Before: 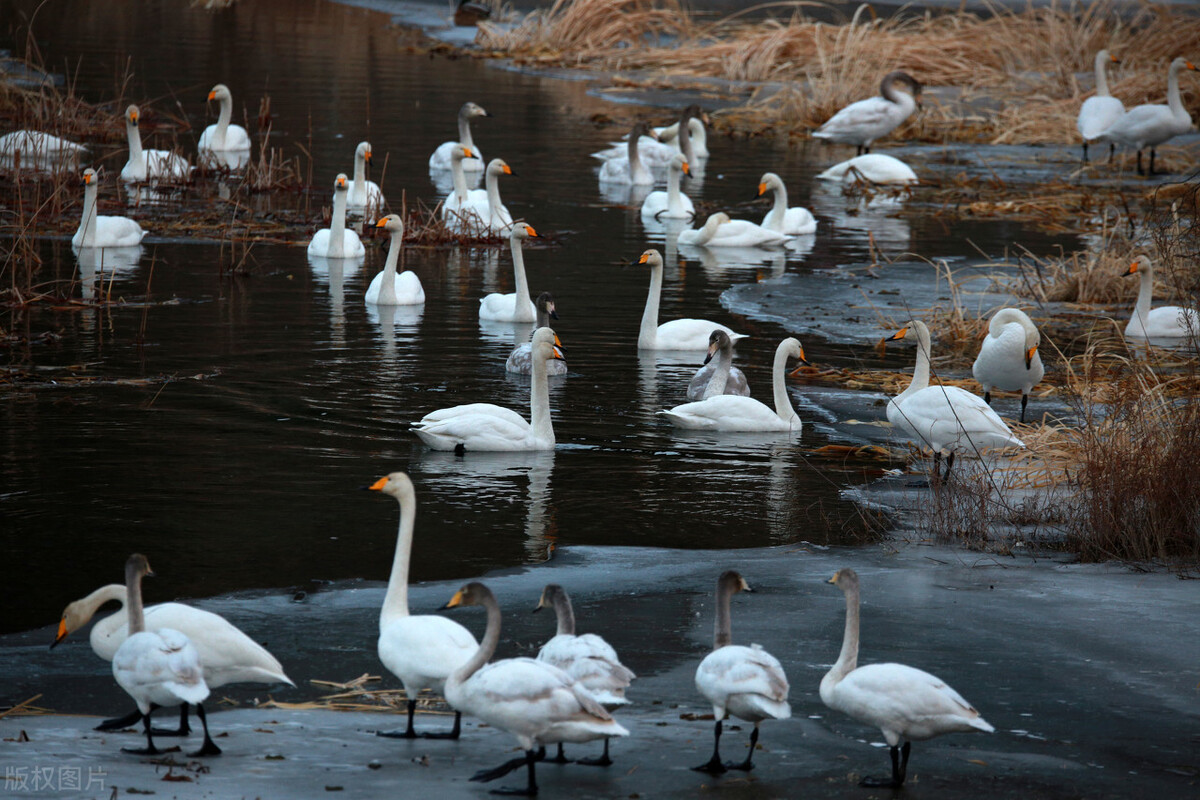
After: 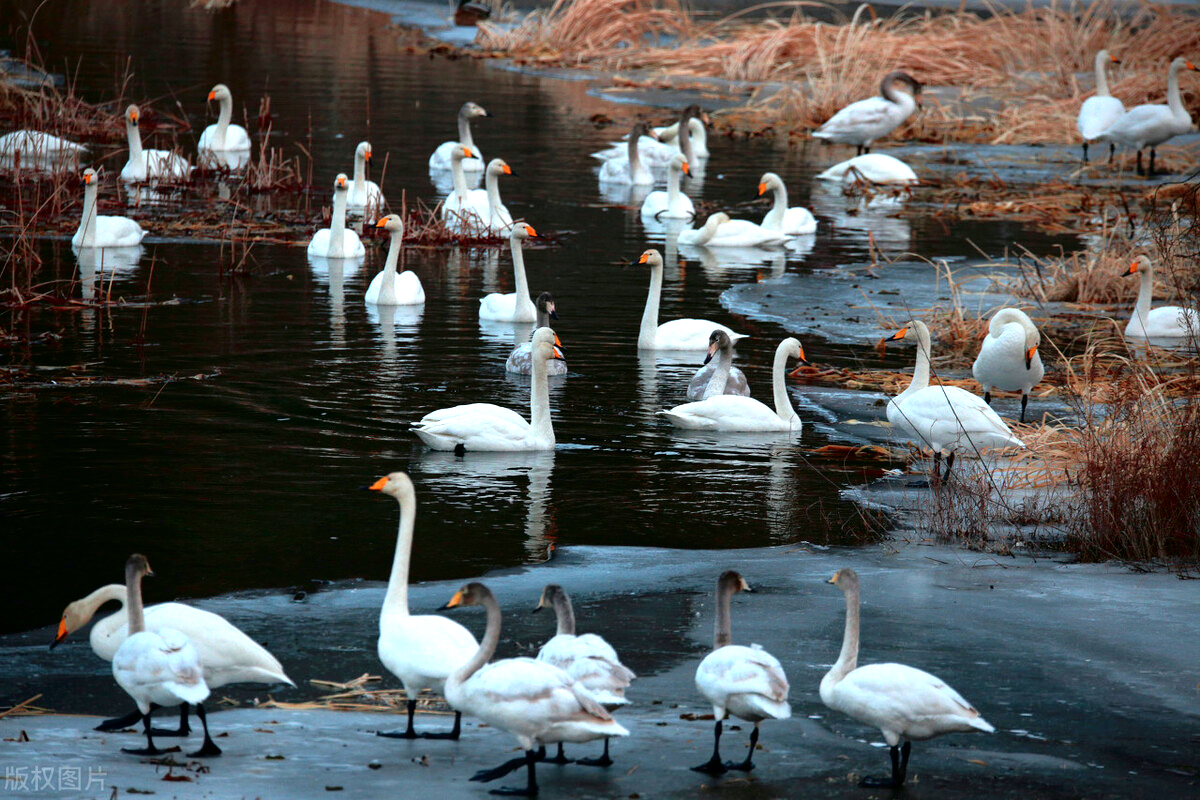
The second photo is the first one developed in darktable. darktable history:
exposure: exposure 0.639 EV, compensate highlight preservation false
tone curve: curves: ch0 [(0, 0) (0.126, 0.061) (0.362, 0.382) (0.498, 0.498) (0.706, 0.712) (1, 1)]; ch1 [(0, 0) (0.5, 0.497) (0.55, 0.578) (1, 1)]; ch2 [(0, 0) (0.44, 0.424) (0.489, 0.486) (0.537, 0.538) (1, 1)], color space Lab, independent channels, preserve colors none
